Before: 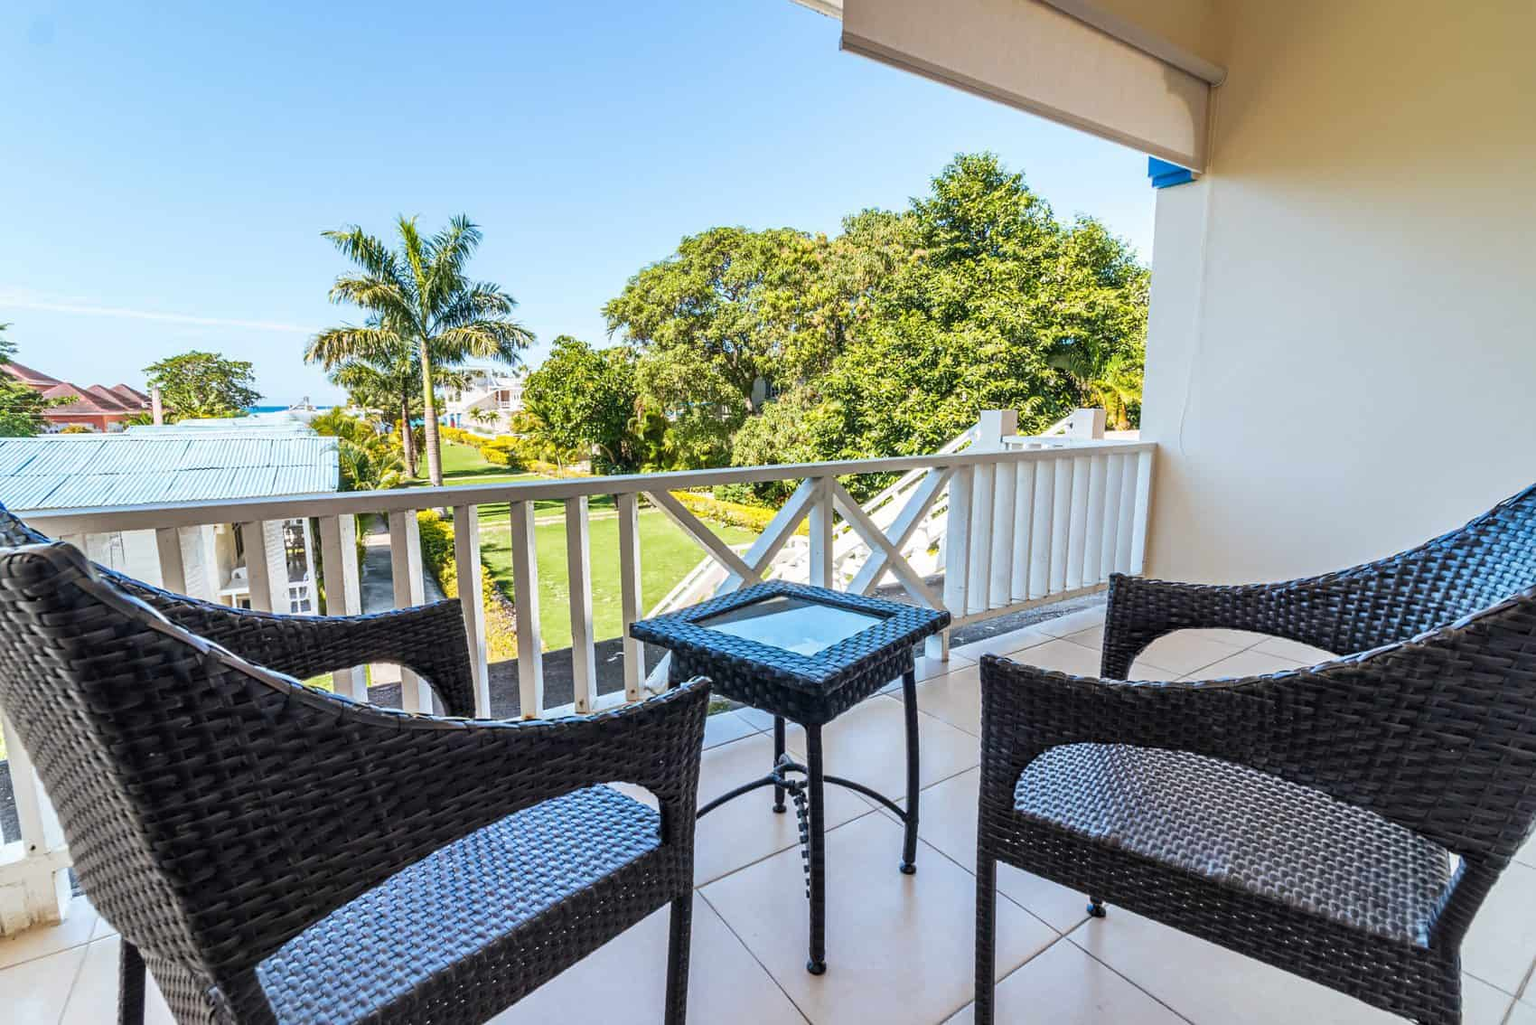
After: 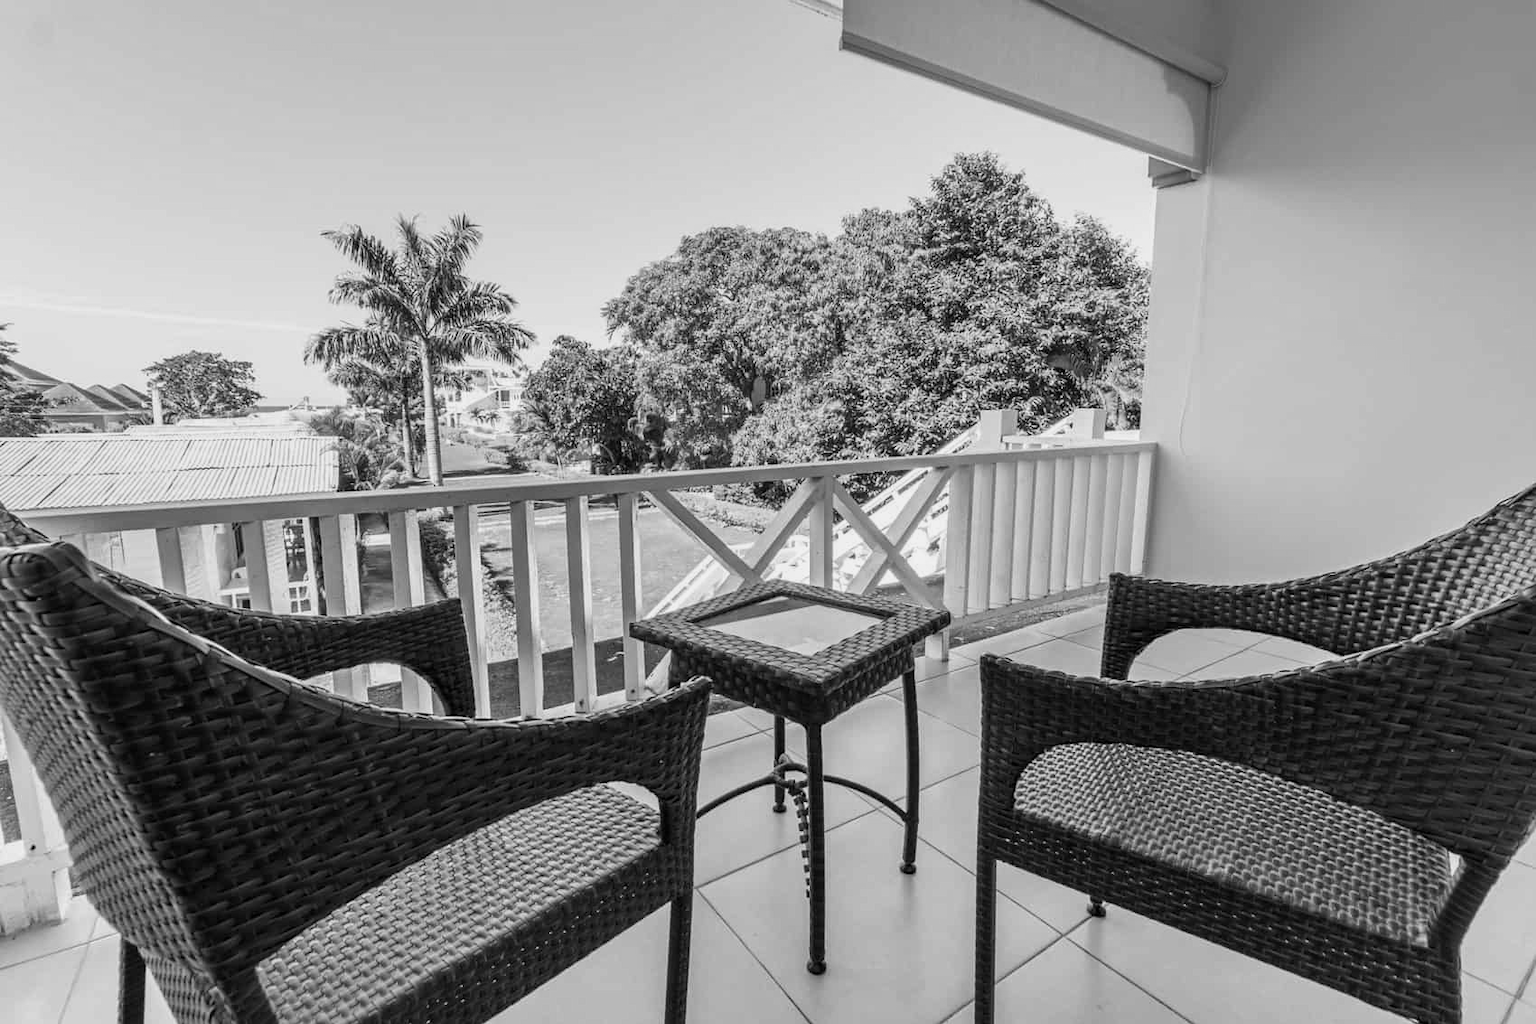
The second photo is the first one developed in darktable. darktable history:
color calibration: output gray [0.22, 0.42, 0.37, 0], gray › normalize channels true, illuminant same as pipeline (D50), adaptation XYZ, x 0.346, y 0.359, gamut compression 0
white balance: red 1.123, blue 0.83
